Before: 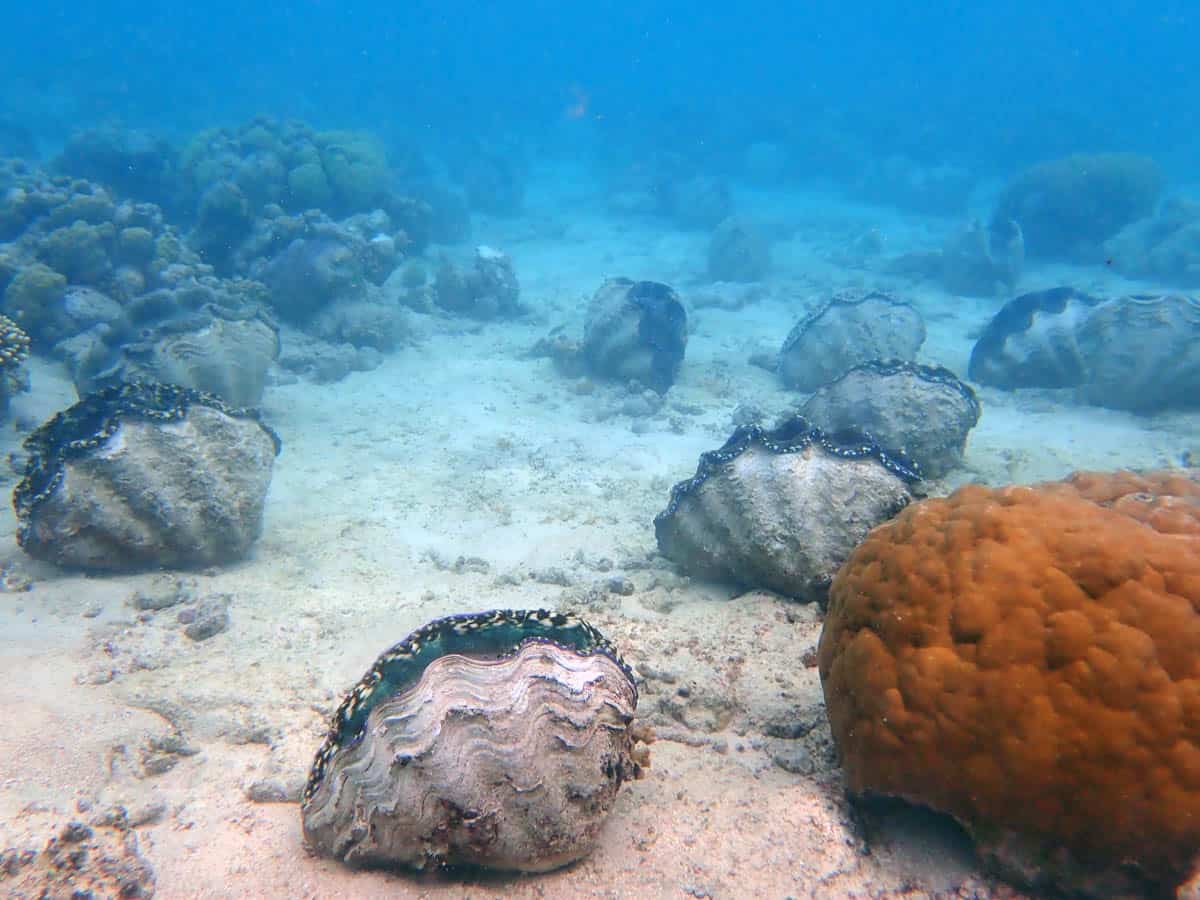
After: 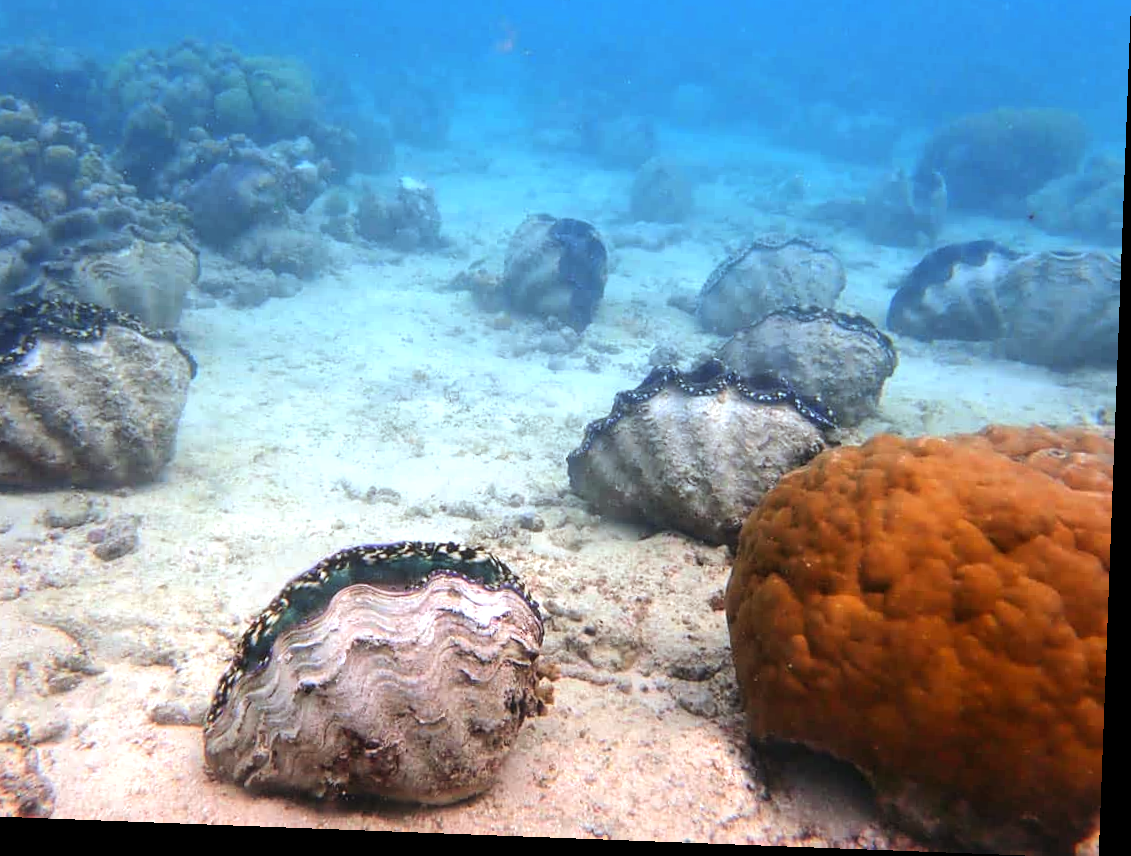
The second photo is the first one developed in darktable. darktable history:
rotate and perspective: rotation 2.17°, automatic cropping off
crop and rotate: left 8.262%, top 9.226%
tone equalizer: -8 EV -0.417 EV, -7 EV -0.389 EV, -6 EV -0.333 EV, -5 EV -0.222 EV, -3 EV 0.222 EV, -2 EV 0.333 EV, -1 EV 0.389 EV, +0 EV 0.417 EV, edges refinement/feathering 500, mask exposure compensation -1.57 EV, preserve details no
rgb levels: mode RGB, independent channels, levels [[0, 0.5, 1], [0, 0.521, 1], [0, 0.536, 1]]
